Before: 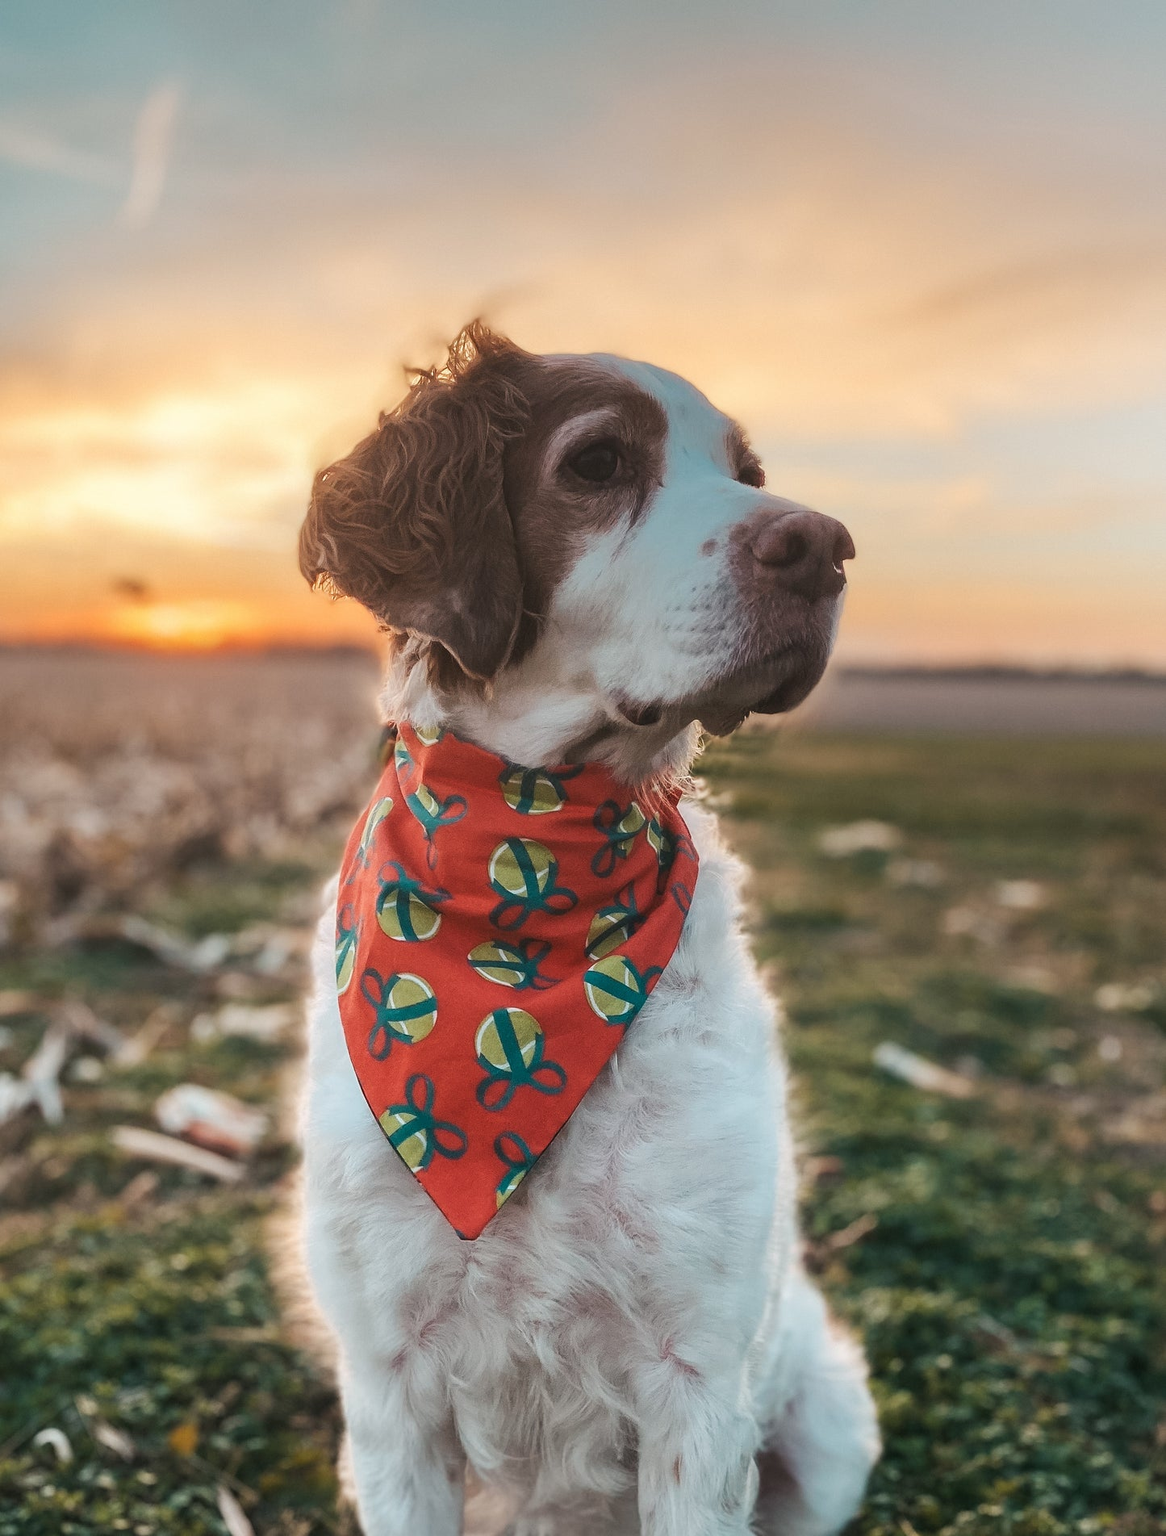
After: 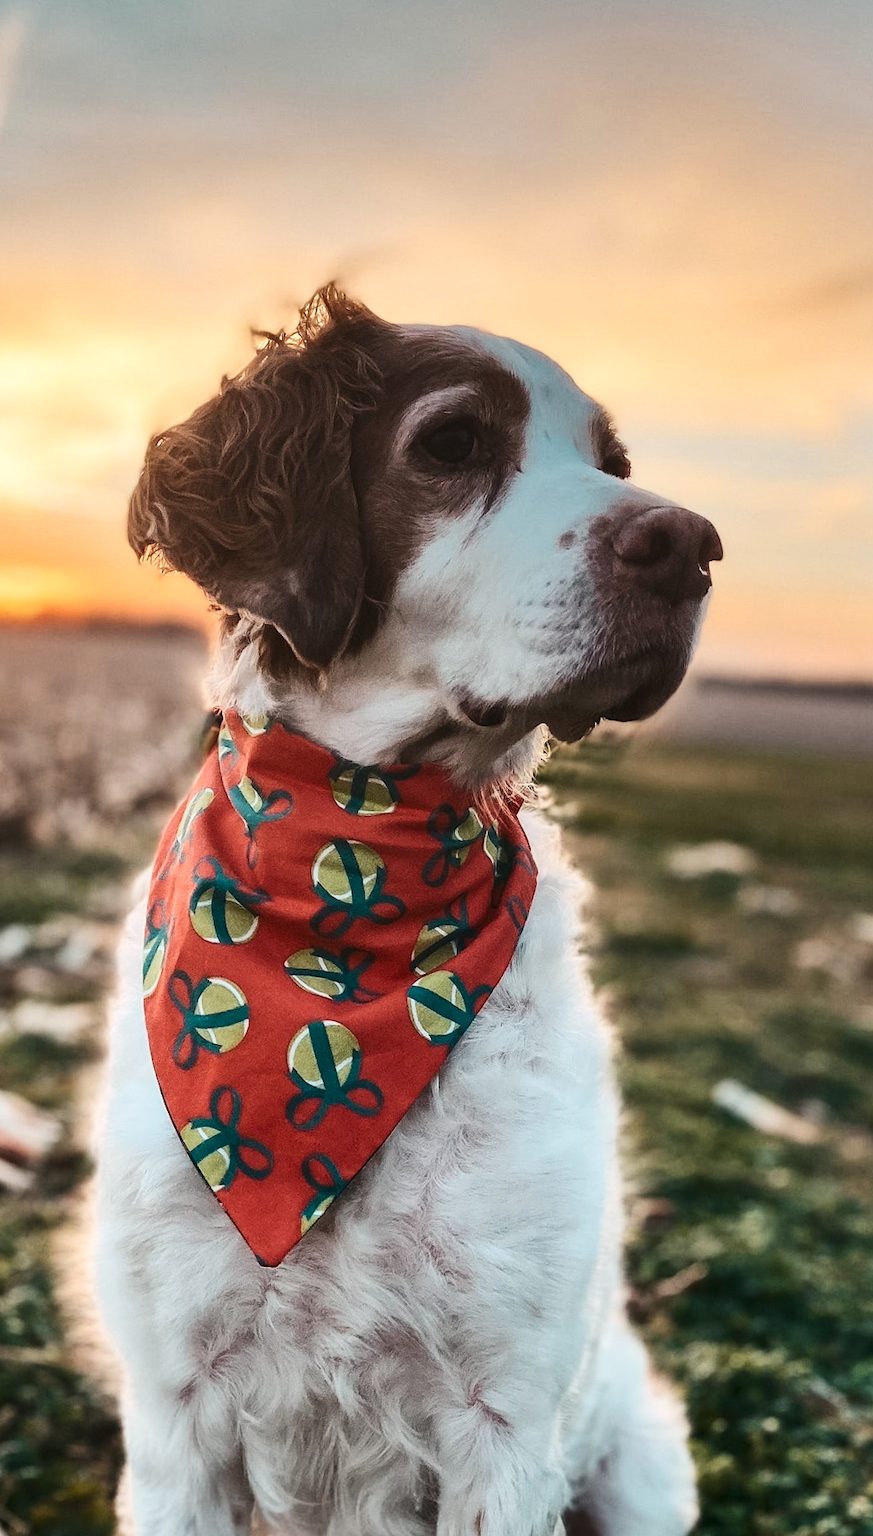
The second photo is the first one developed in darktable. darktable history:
crop and rotate: angle -3.14°, left 14.118%, top 0.032%, right 10.985%, bottom 0.028%
shadows and highlights: shadows 59.37, soften with gaussian
contrast brightness saturation: contrast 0.271
